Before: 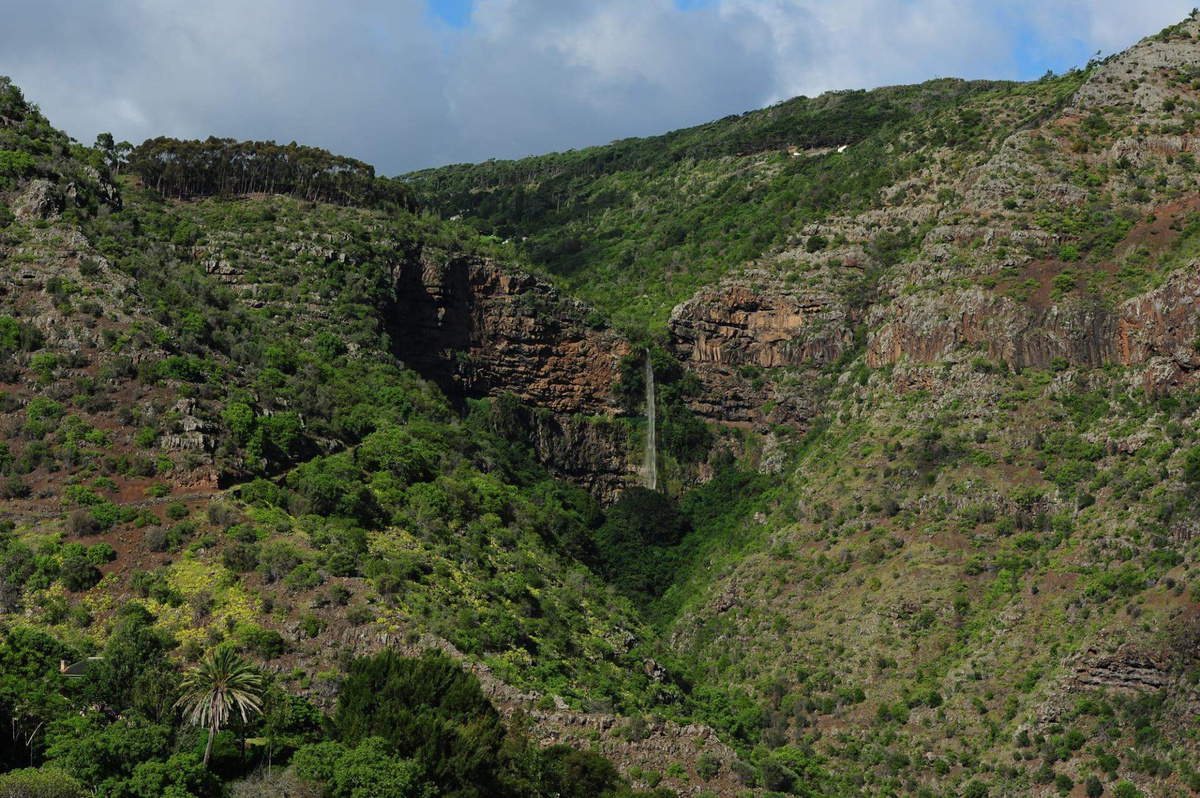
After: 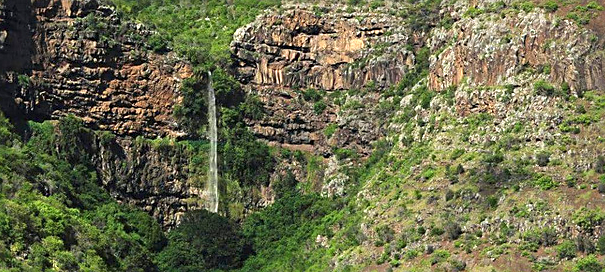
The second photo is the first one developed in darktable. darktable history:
sharpen: on, module defaults
exposure: black level correction 0, exposure 1.199 EV, compensate highlight preservation false
crop: left 36.569%, top 34.776%, right 12.999%, bottom 30.999%
